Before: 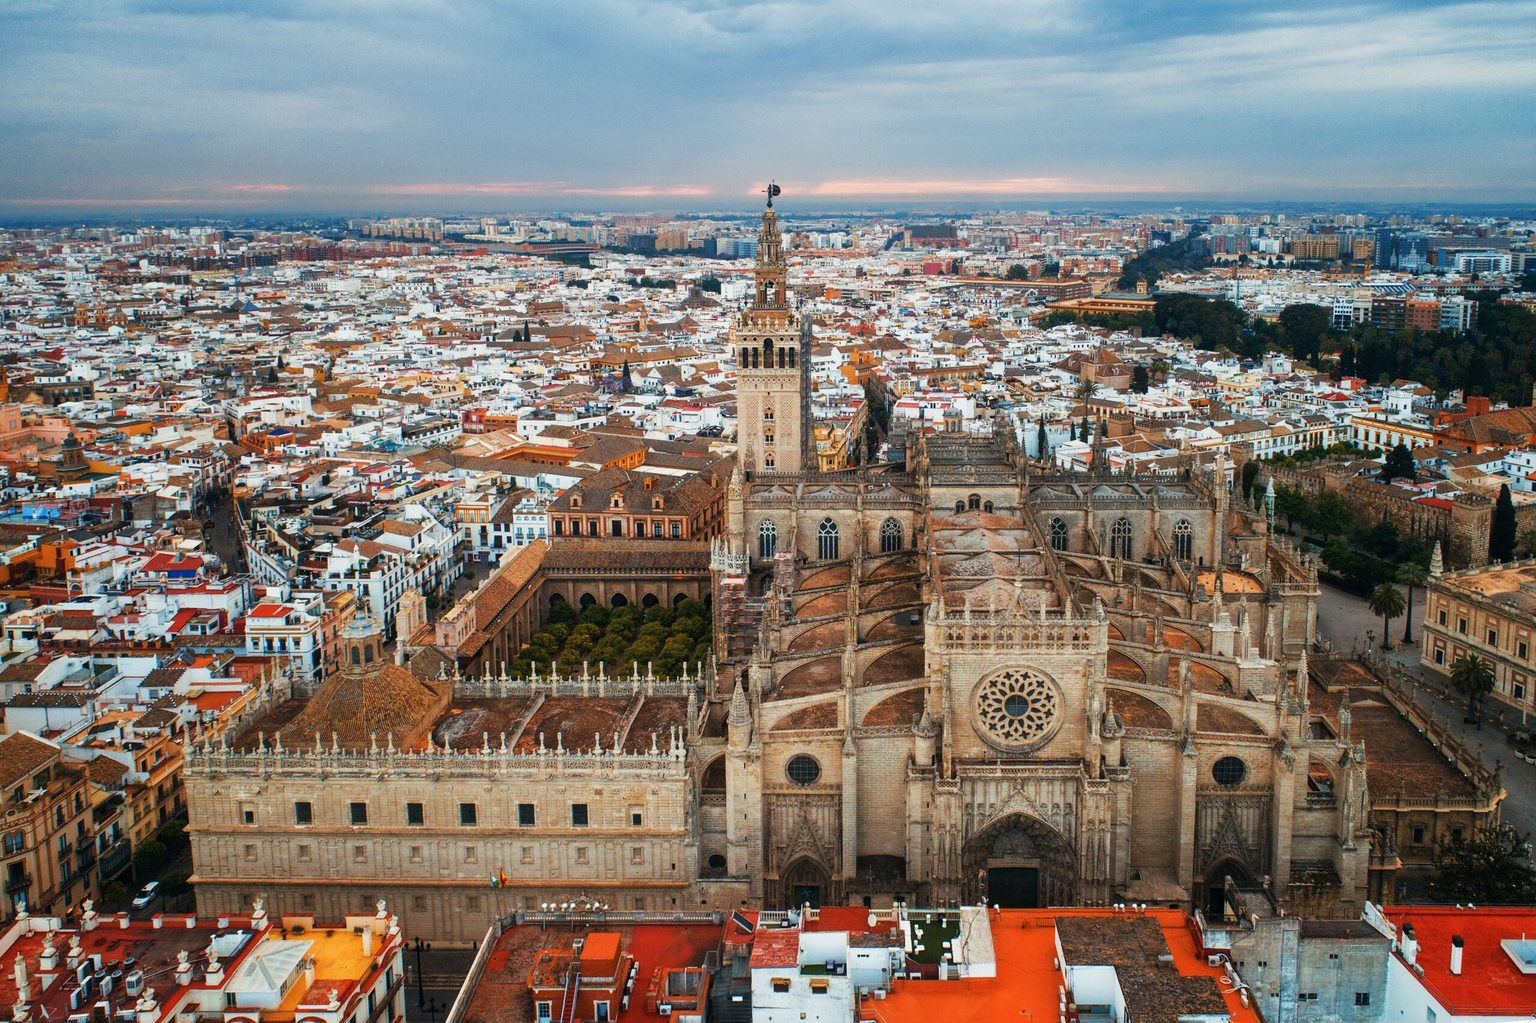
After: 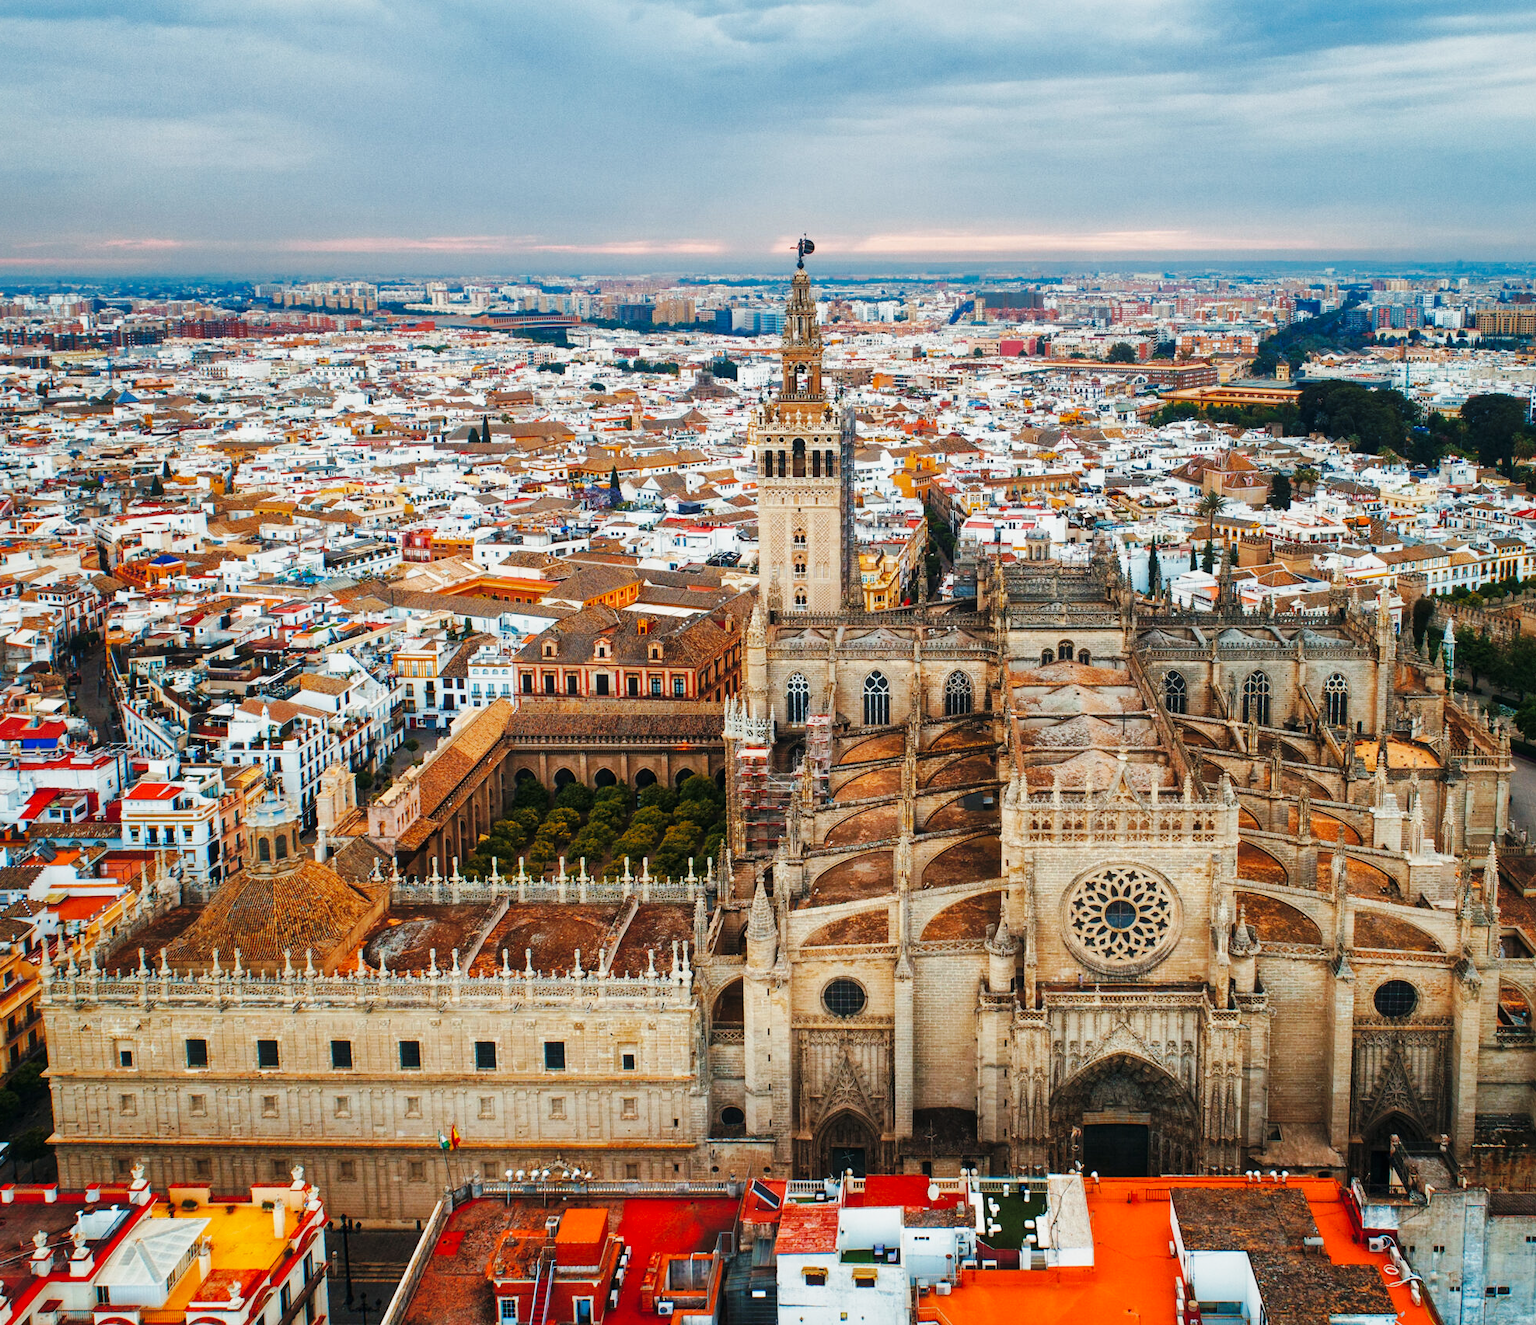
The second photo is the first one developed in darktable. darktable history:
base curve: curves: ch0 [(0, 0) (0.036, 0.025) (0.121, 0.166) (0.206, 0.329) (0.605, 0.79) (1, 1)], preserve colors none
local contrast: mode bilateral grid, contrast 11, coarseness 25, detail 110%, midtone range 0.2
crop: left 9.893%, right 12.892%
shadows and highlights: on, module defaults
